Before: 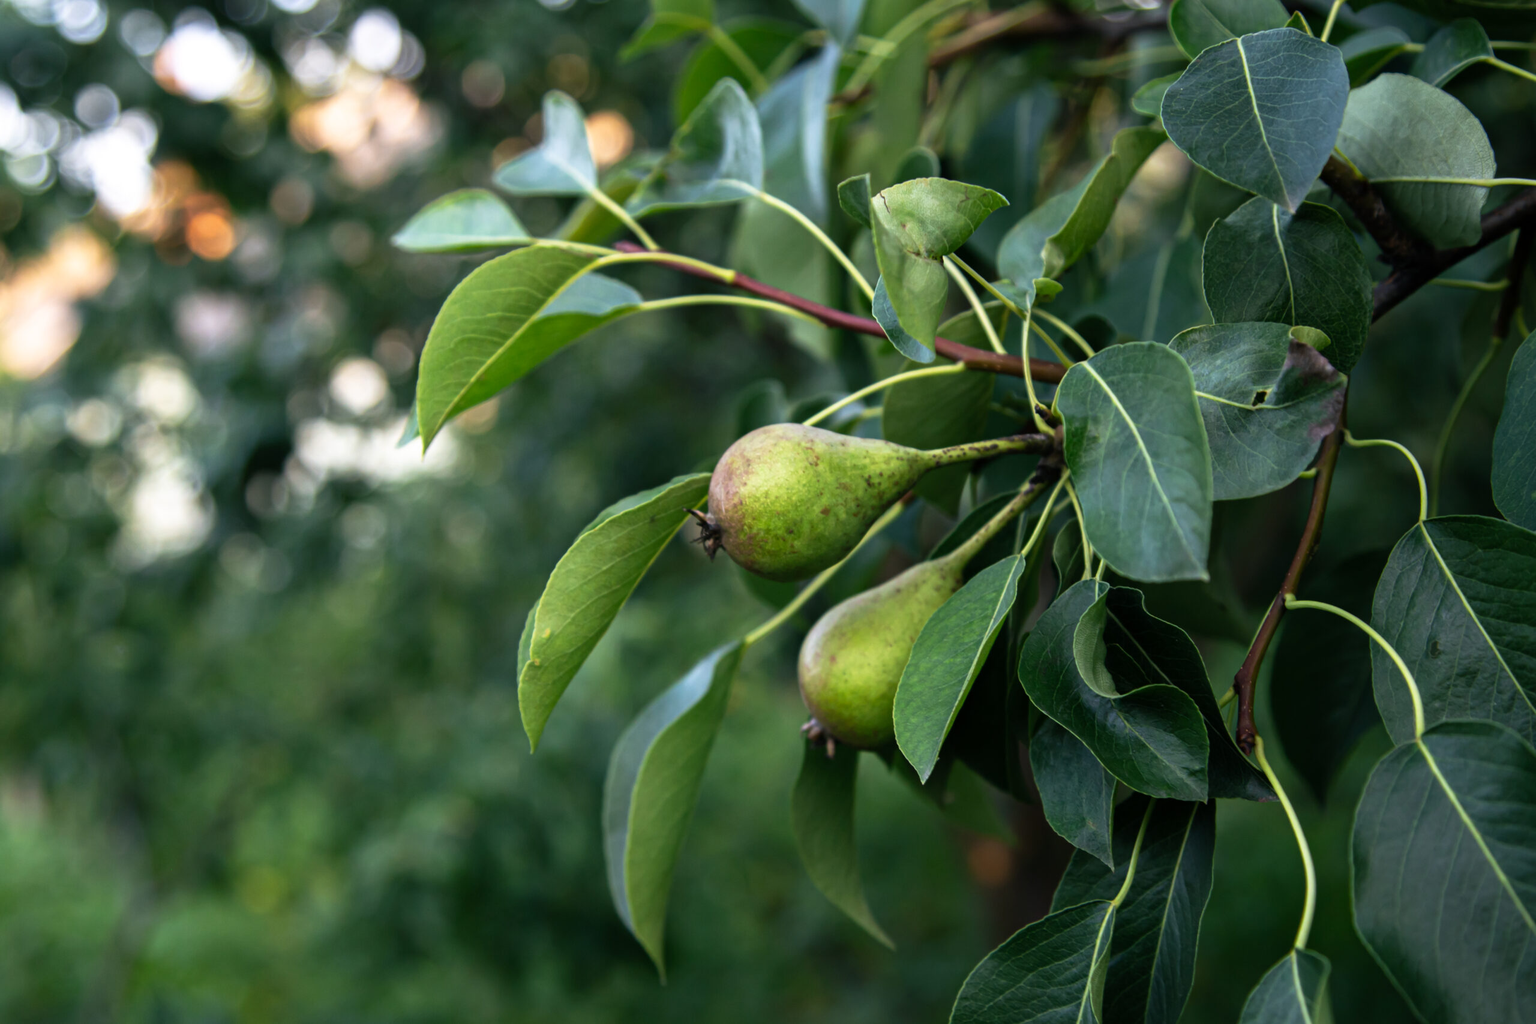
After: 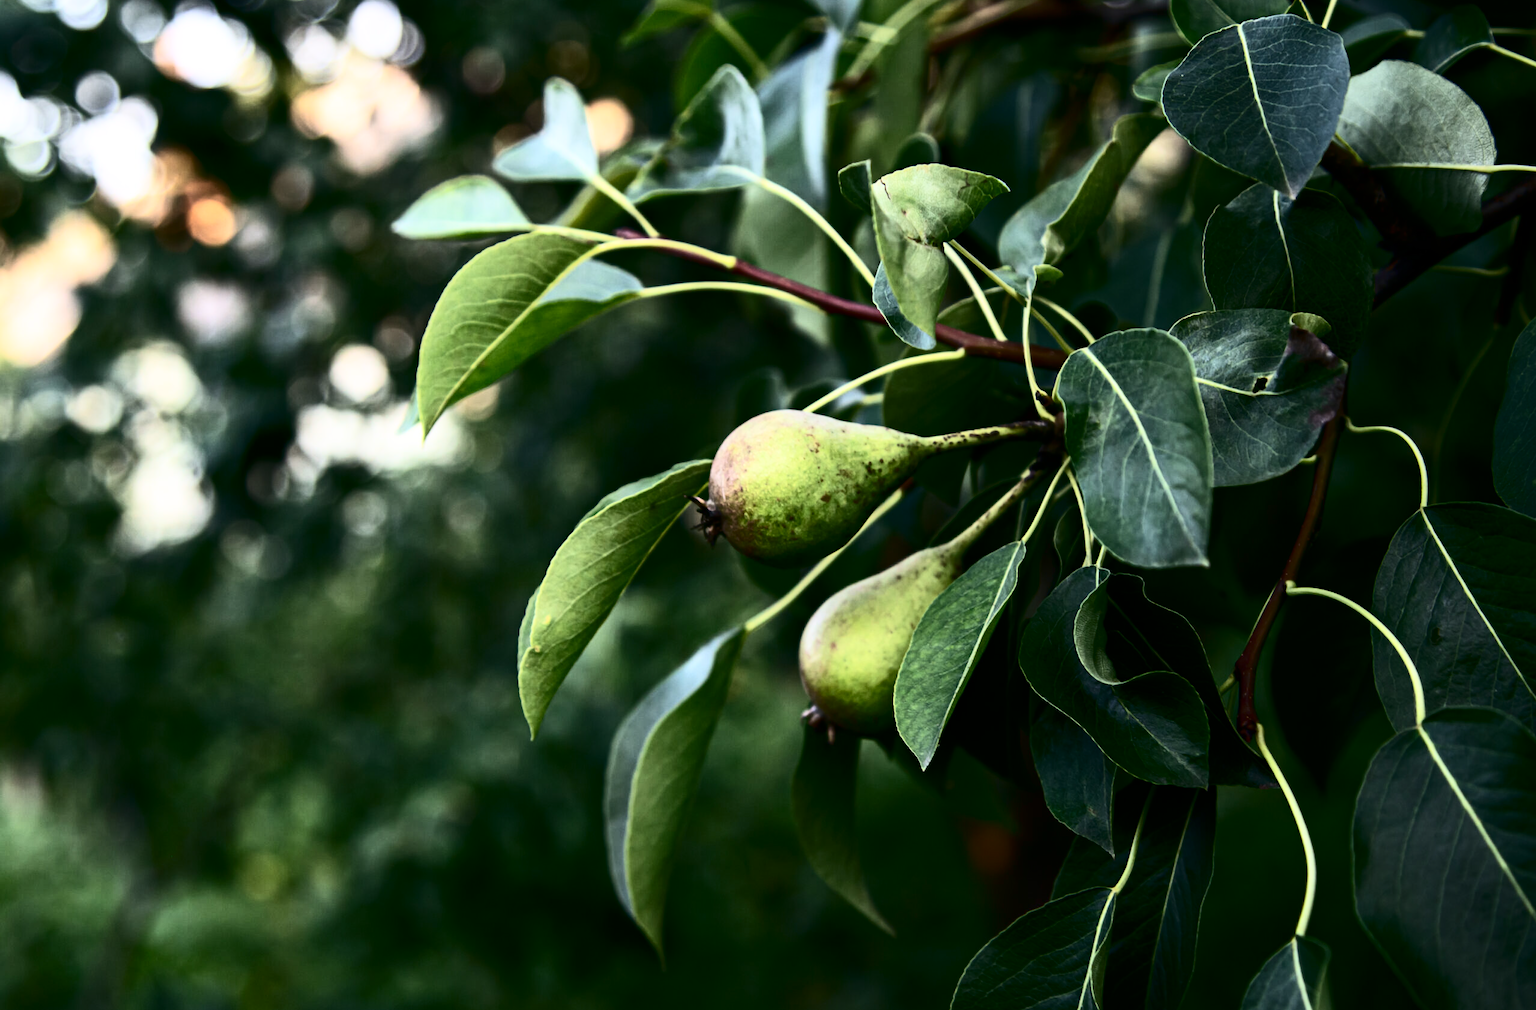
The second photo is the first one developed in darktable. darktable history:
contrast brightness saturation: contrast 0.509, saturation -0.085
crop: top 1.38%, right 0.011%
